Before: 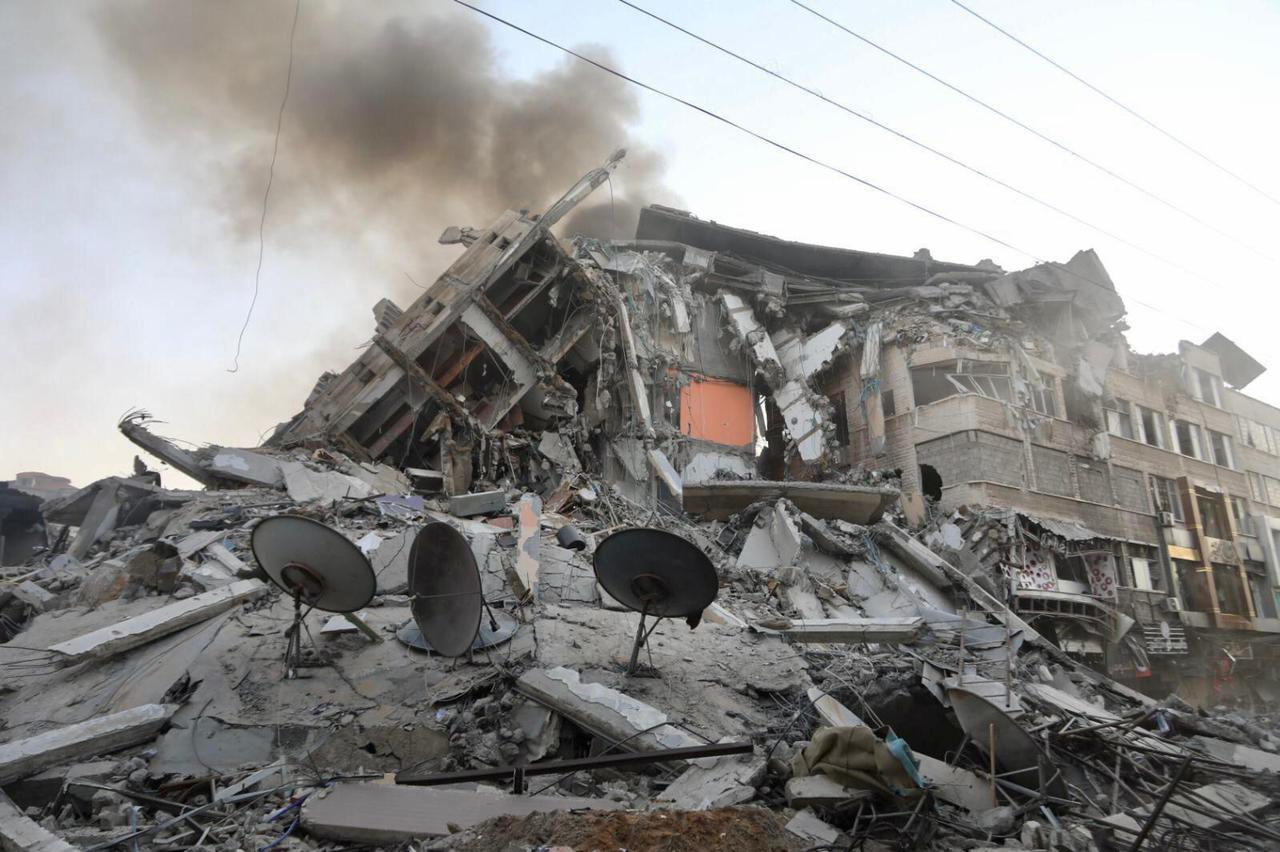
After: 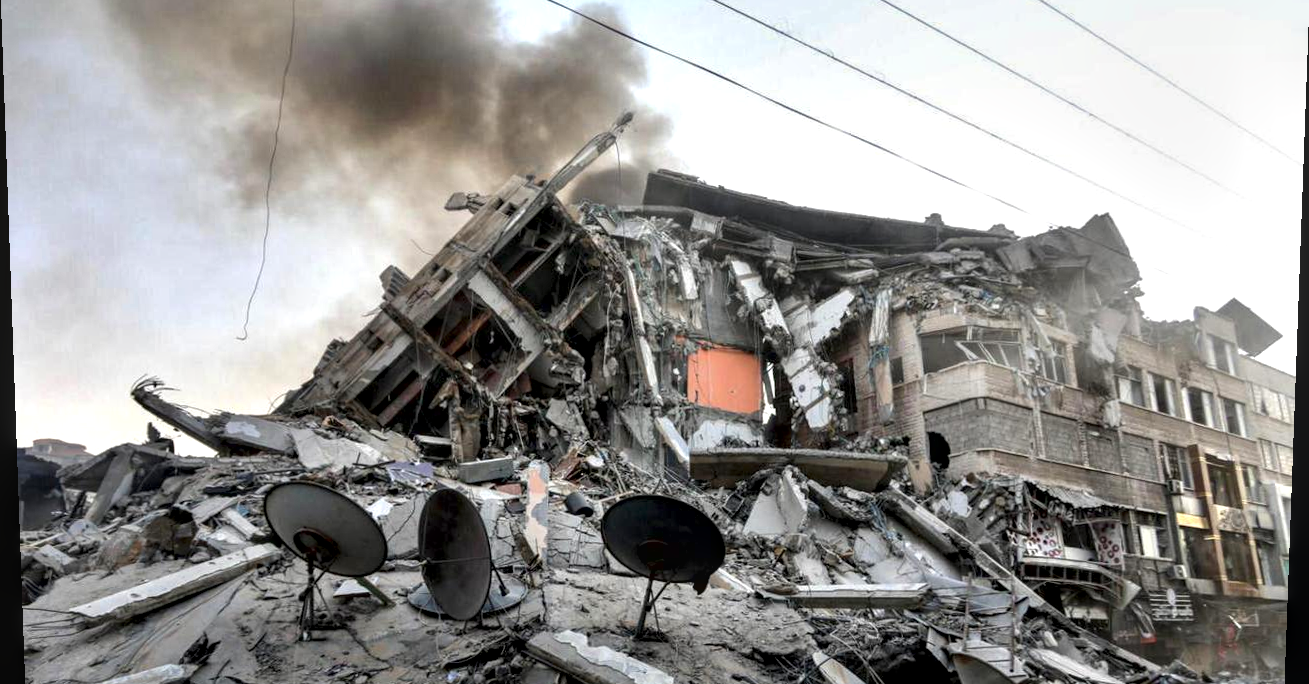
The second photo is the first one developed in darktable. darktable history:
local contrast: detail 130%
contrast equalizer: octaves 7, y [[0.6 ×6], [0.55 ×6], [0 ×6], [0 ×6], [0 ×6]]
rotate and perspective: lens shift (vertical) 0.048, lens shift (horizontal) -0.024, automatic cropping off
crop and rotate: top 5.667%, bottom 14.937%
contrast brightness saturation: contrast -0.02, brightness -0.01, saturation 0.03
